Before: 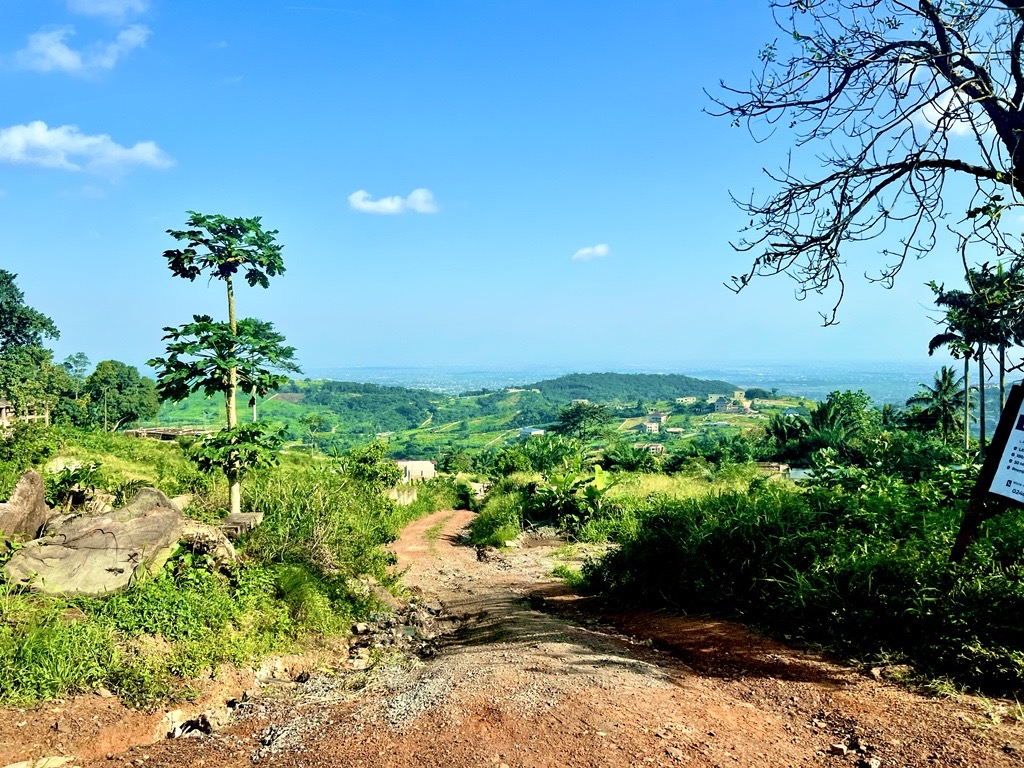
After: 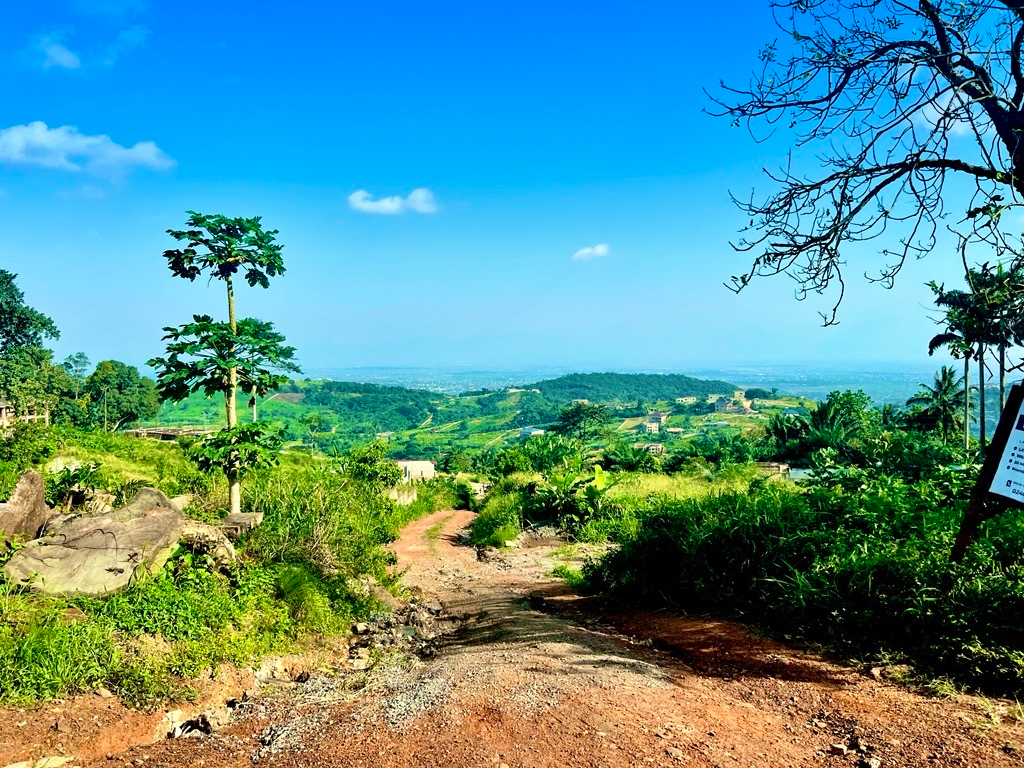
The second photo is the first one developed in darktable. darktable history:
shadows and highlights: shadows 49, highlights -41, soften with gaussian
graduated density: density 2.02 EV, hardness 44%, rotation 0.374°, offset 8.21, hue 208.8°, saturation 97%
